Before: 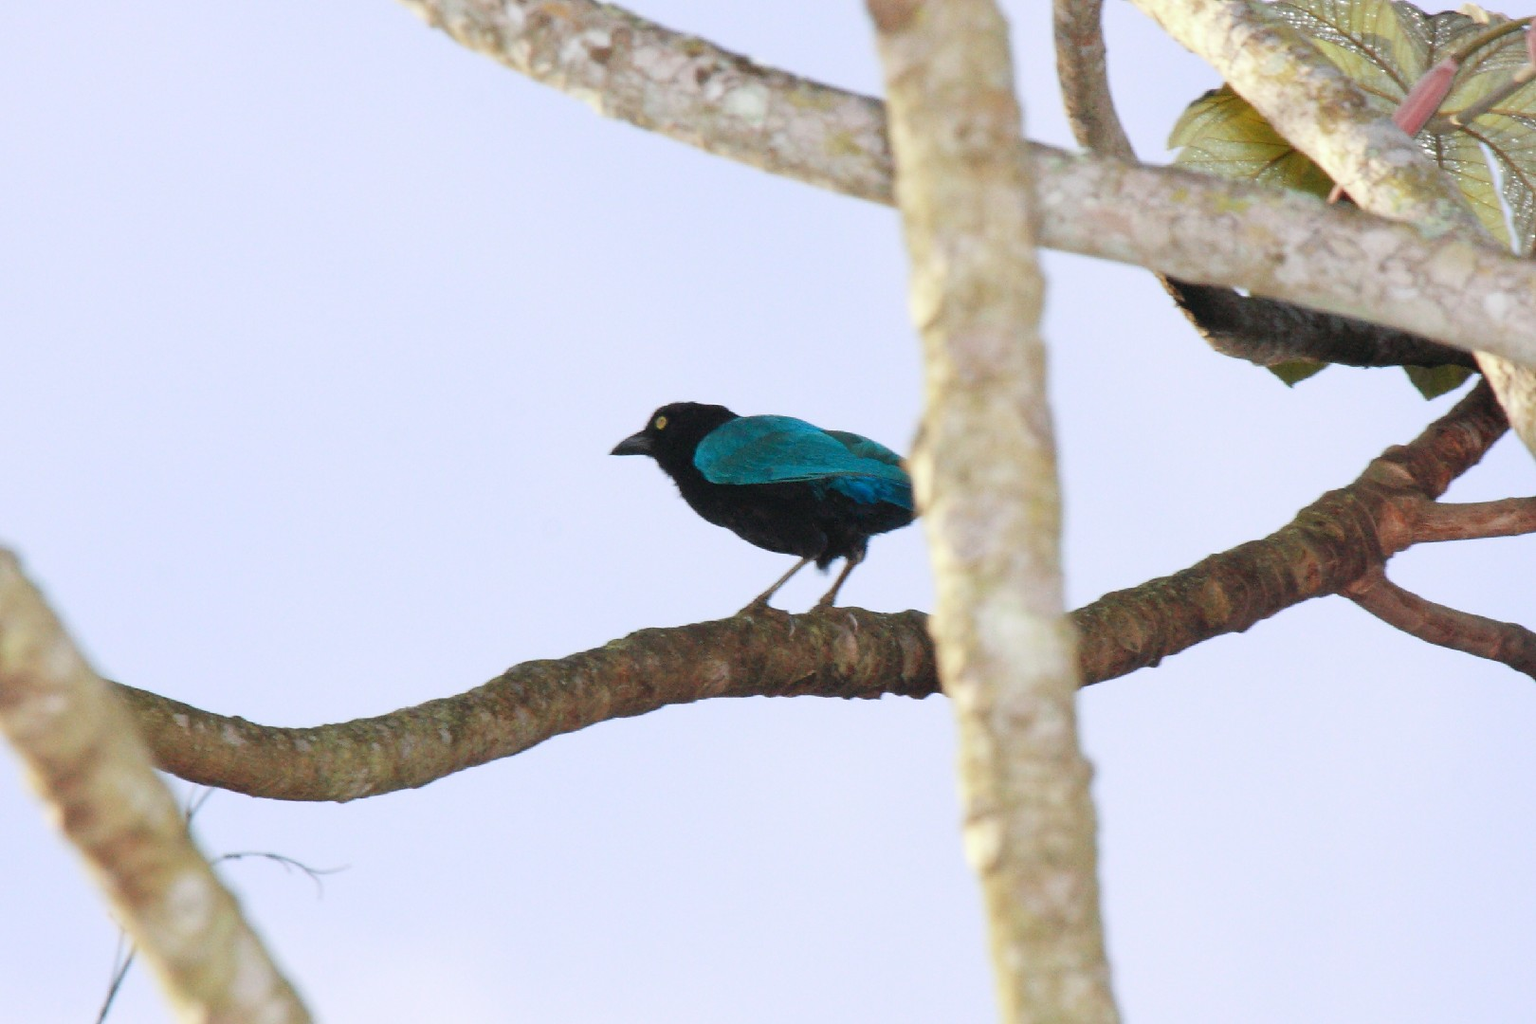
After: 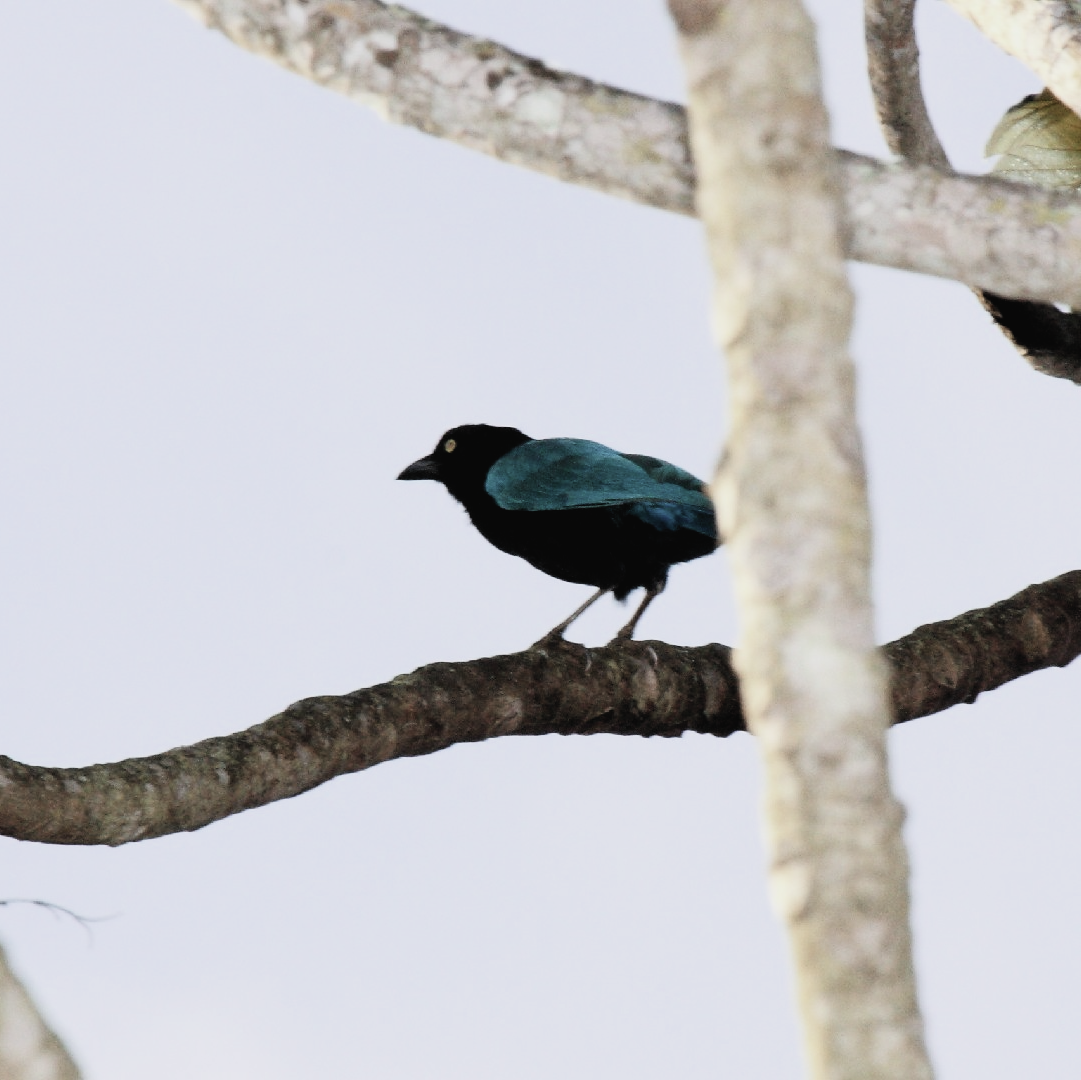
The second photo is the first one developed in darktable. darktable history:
crop and rotate: left 15.256%, right 17.964%
tone curve: curves: ch0 [(0, 0) (0.003, 0.002) (0.011, 0.009) (0.025, 0.022) (0.044, 0.041) (0.069, 0.059) (0.1, 0.082) (0.136, 0.106) (0.177, 0.138) (0.224, 0.179) (0.277, 0.226) (0.335, 0.28) (0.399, 0.342) (0.468, 0.413) (0.543, 0.493) (0.623, 0.591) (0.709, 0.699) (0.801, 0.804) (0.898, 0.899) (1, 1)], color space Lab, independent channels, preserve colors none
contrast brightness saturation: contrast -0.048, saturation -0.406
filmic rgb: black relative exposure -4 EV, white relative exposure 2.98 EV, threshold 6 EV, hardness 2.99, contrast 1.517, enable highlight reconstruction true
